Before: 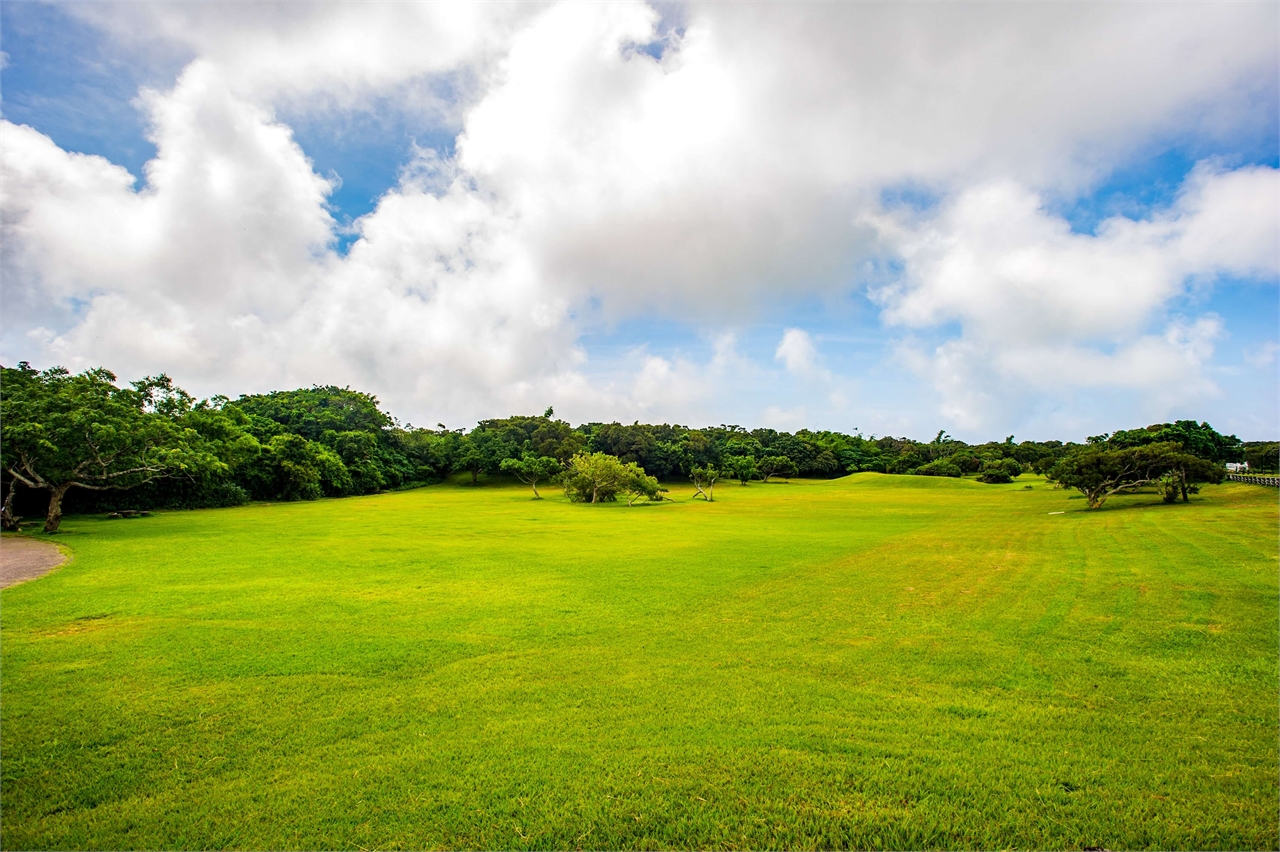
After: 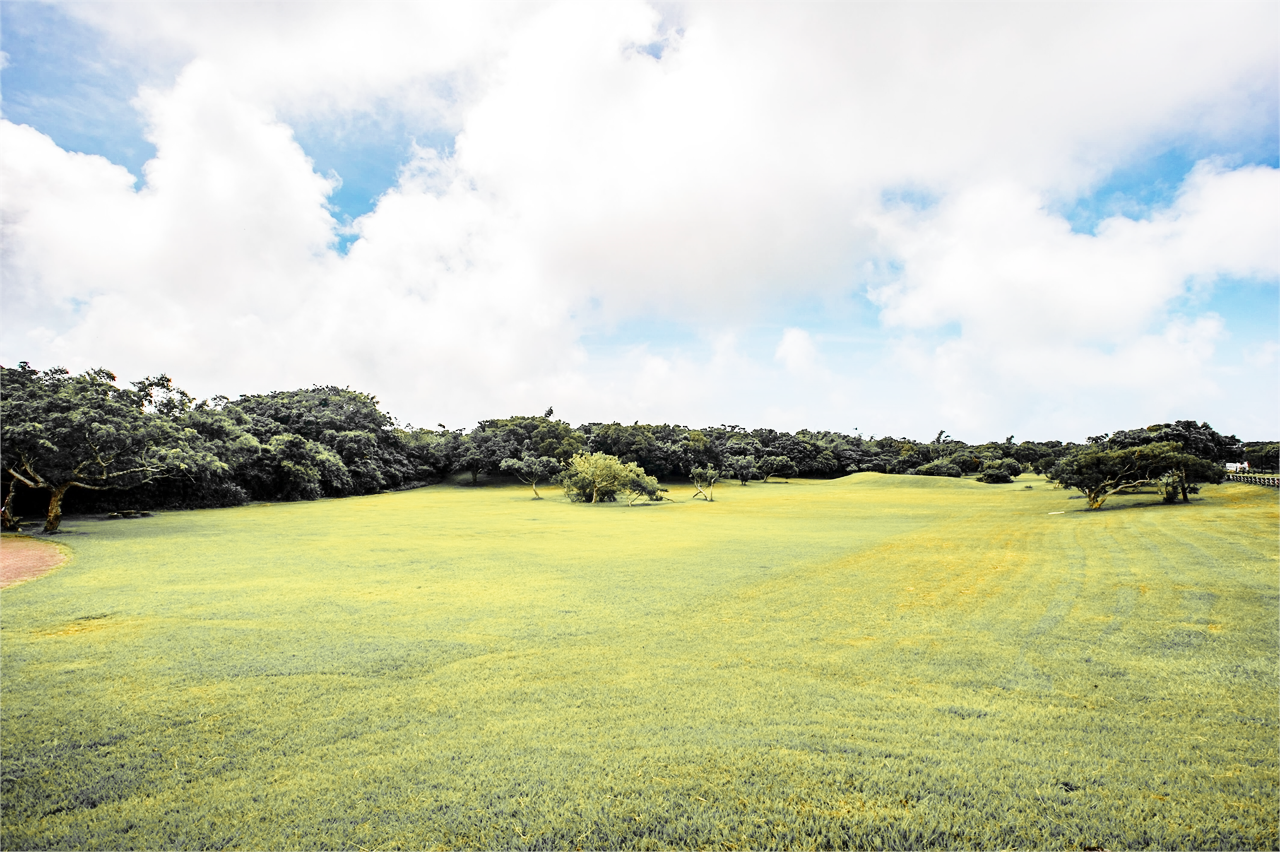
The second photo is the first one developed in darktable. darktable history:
exposure: exposure -0.01 EV, compensate highlight preservation false
color zones: curves: ch1 [(0, 0.679) (0.143, 0.647) (0.286, 0.261) (0.378, -0.011) (0.571, 0.396) (0.714, 0.399) (0.857, 0.406) (1, 0.679)]
base curve: curves: ch0 [(0, 0) (0.028, 0.03) (0.121, 0.232) (0.46, 0.748) (0.859, 0.968) (1, 1)], preserve colors none
